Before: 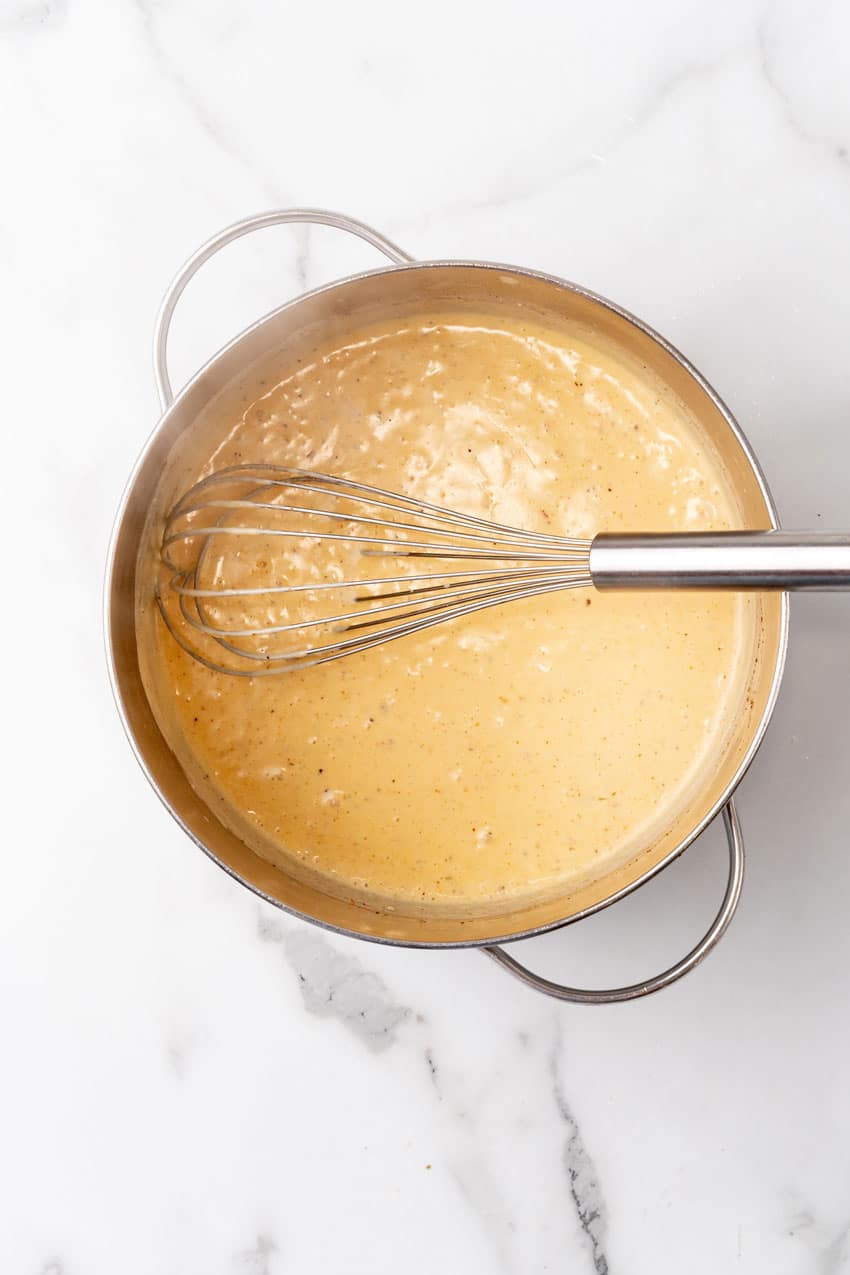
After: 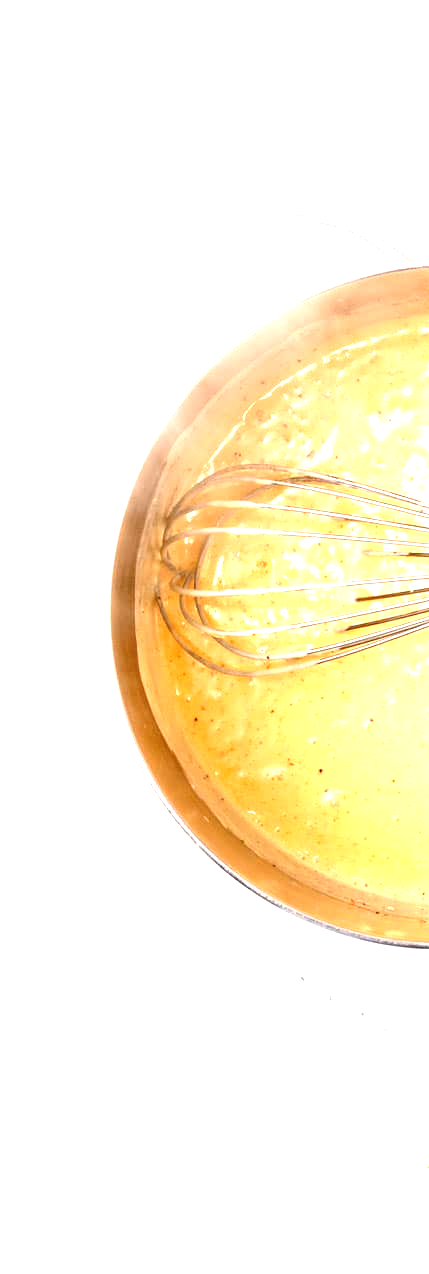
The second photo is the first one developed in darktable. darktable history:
exposure: black level correction 0, exposure 1.453 EV, compensate highlight preservation false
crop and rotate: left 0.029%, top 0%, right 49.397%
